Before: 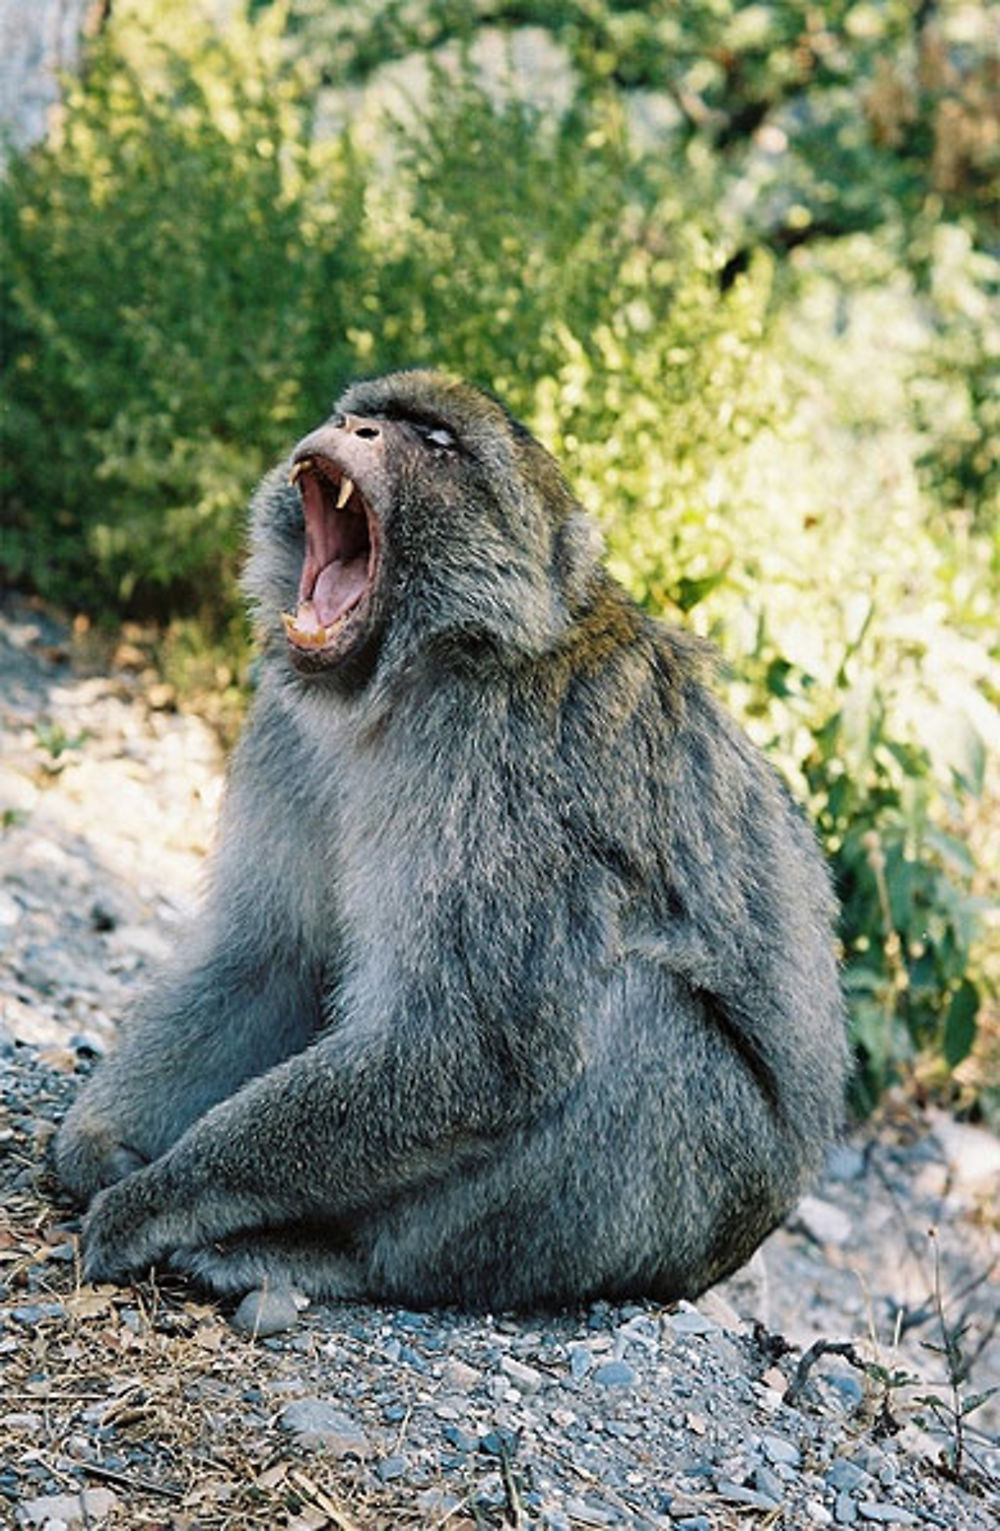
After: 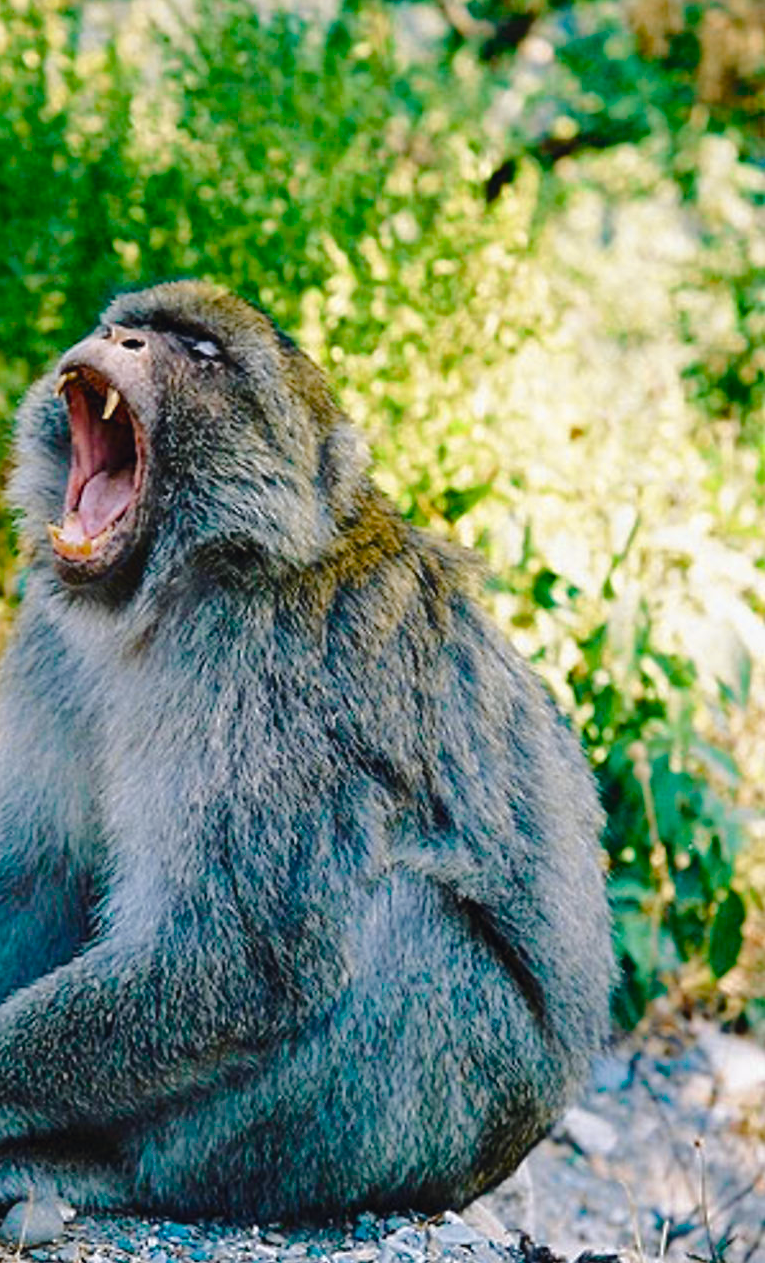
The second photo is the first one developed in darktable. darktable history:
crop: left 23.494%, top 5.86%, bottom 11.583%
tone curve: curves: ch0 [(0, 0.026) (0.175, 0.178) (0.463, 0.502) (0.796, 0.764) (1, 0.961)]; ch1 [(0, 0) (0.437, 0.398) (0.469, 0.472) (0.505, 0.504) (0.553, 0.552) (1, 1)]; ch2 [(0, 0) (0.505, 0.495) (0.579, 0.579) (1, 1)], color space Lab, independent channels, preserve colors none
color balance rgb: linear chroma grading › global chroma 25.601%, perceptual saturation grading › global saturation 20%, perceptual saturation grading › highlights -50.083%, perceptual saturation grading › shadows 30.474%, global vibrance 25.714%, contrast 6.574%
